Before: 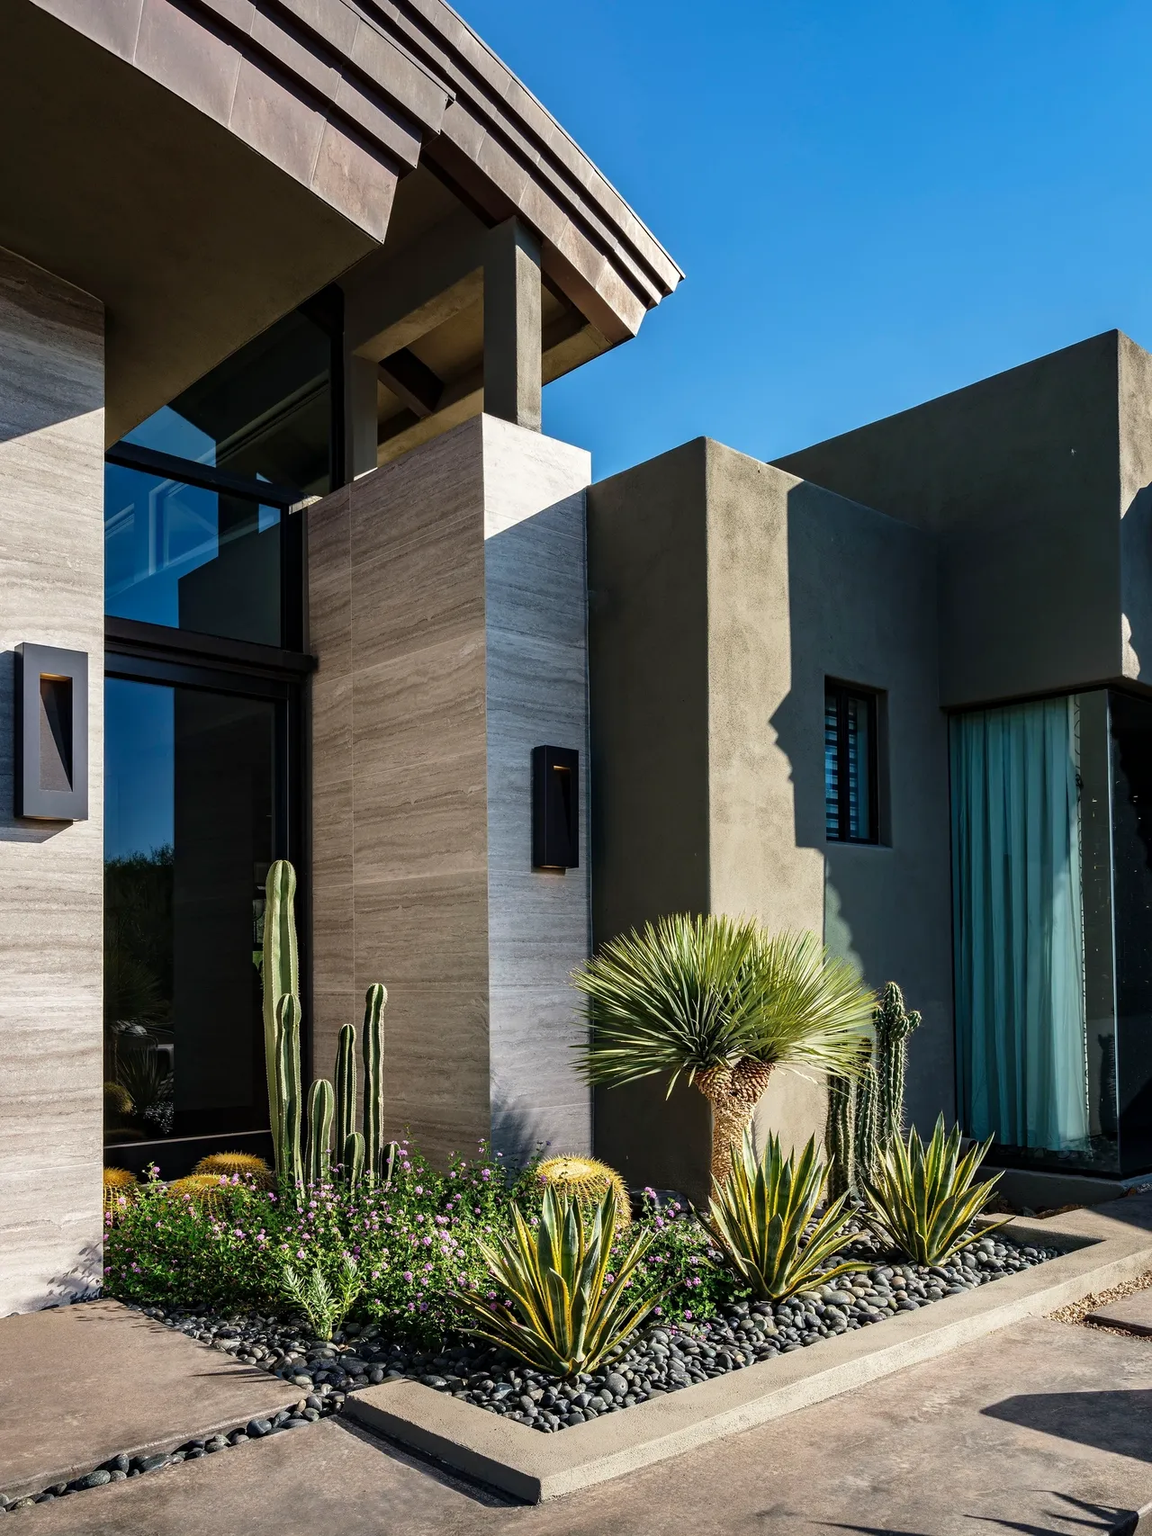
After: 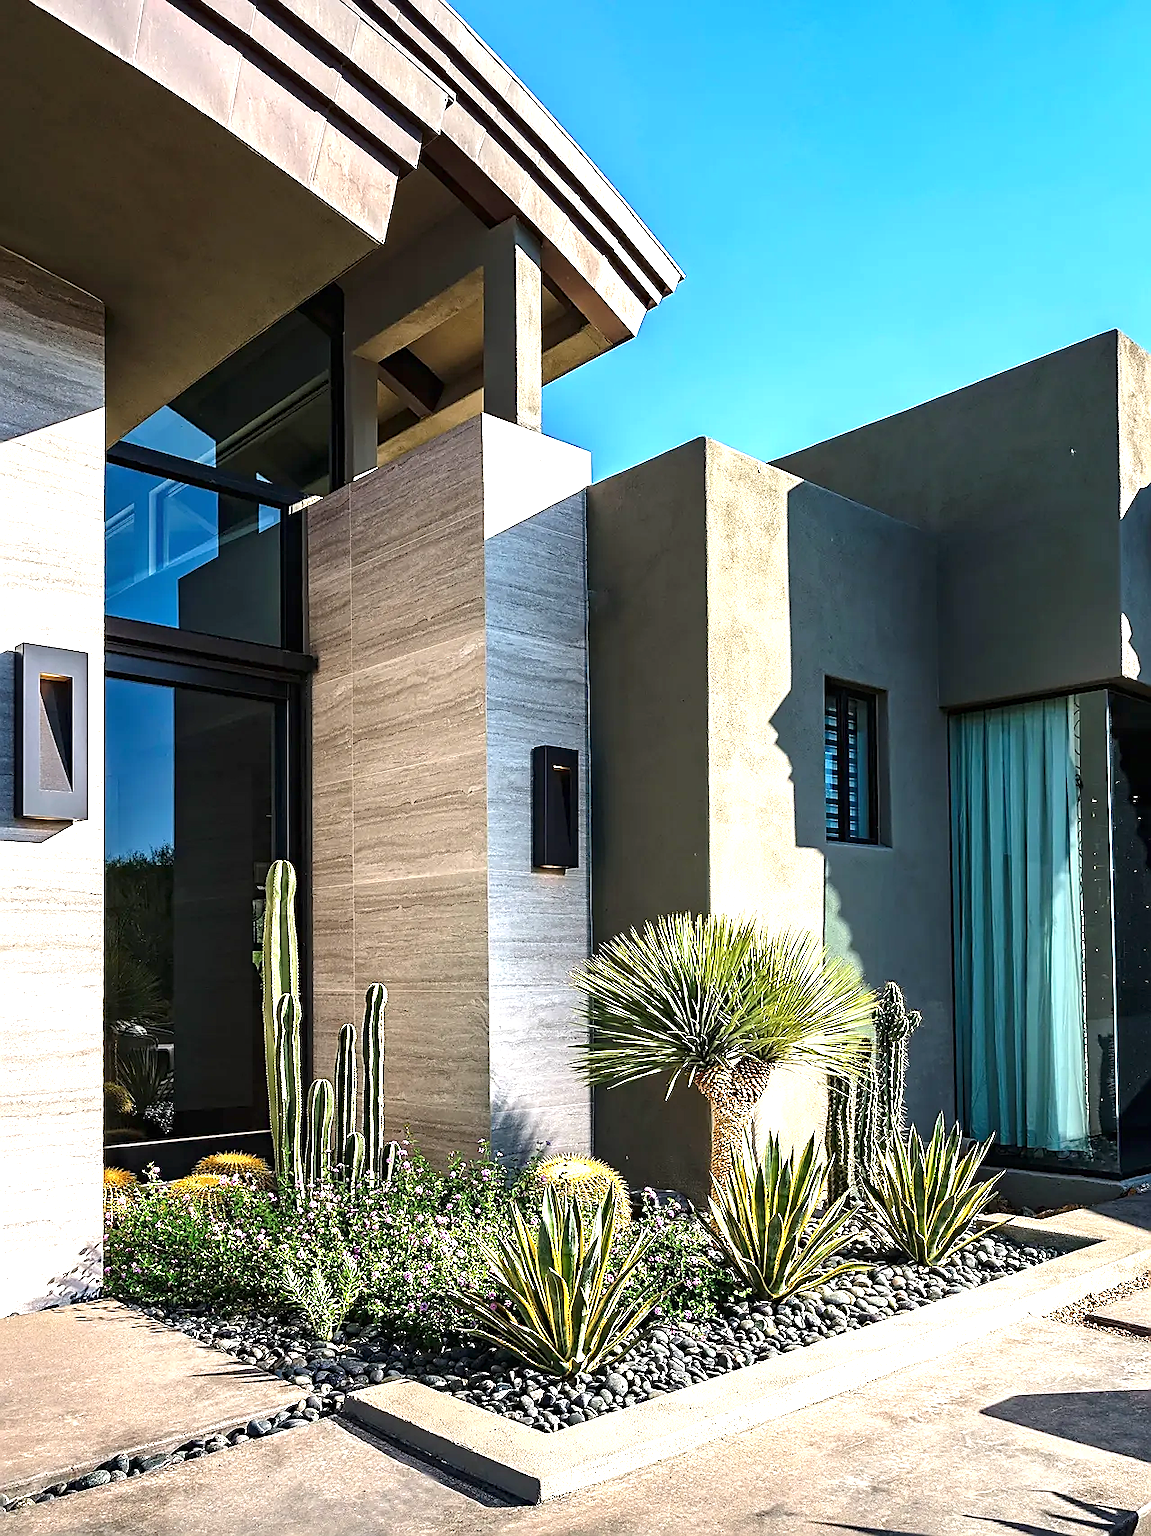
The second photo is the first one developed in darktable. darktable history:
sharpen: radius 1.409, amount 1.257, threshold 0.717
exposure: black level correction 0, exposure 1.199 EV, compensate exposure bias true, compensate highlight preservation false
